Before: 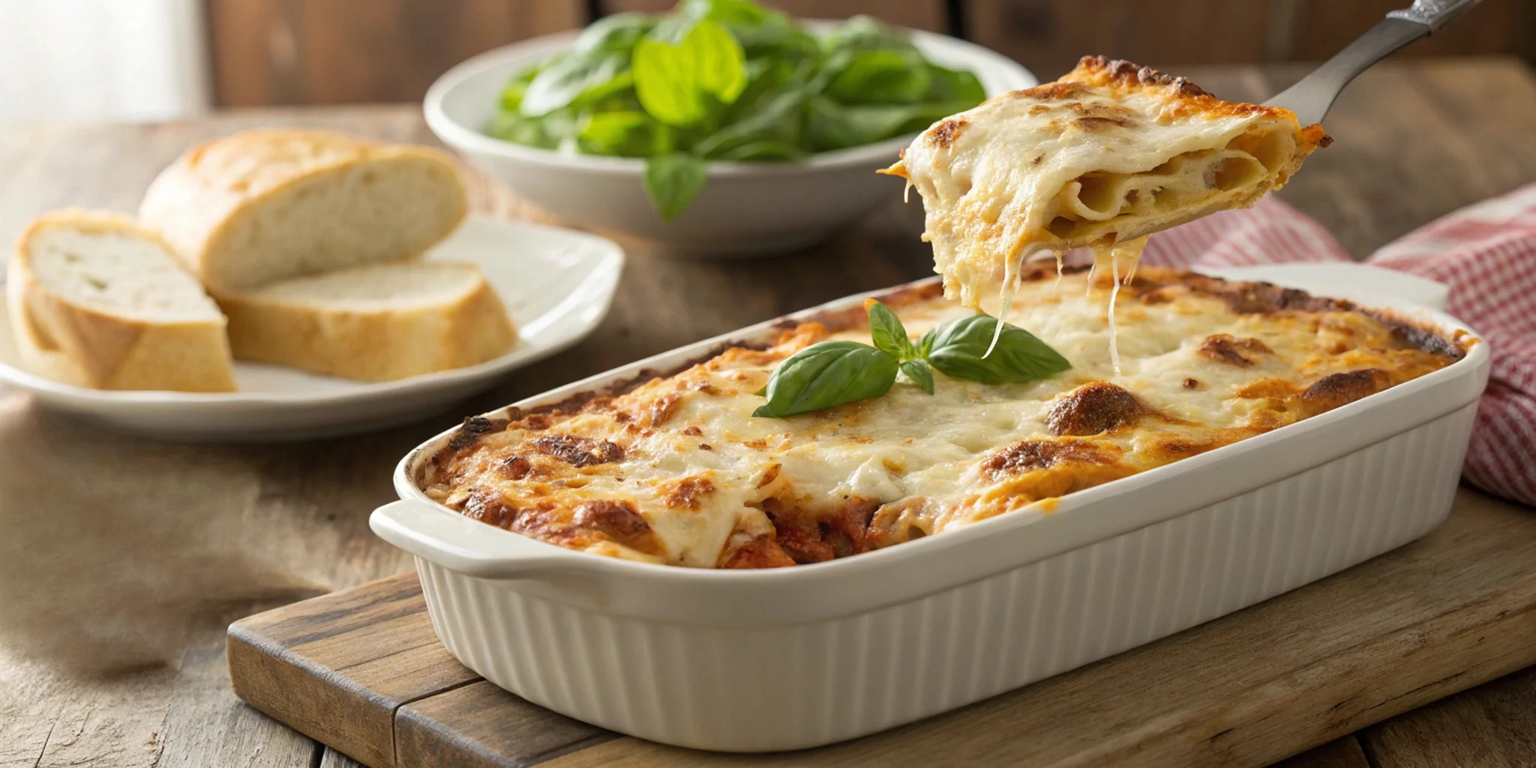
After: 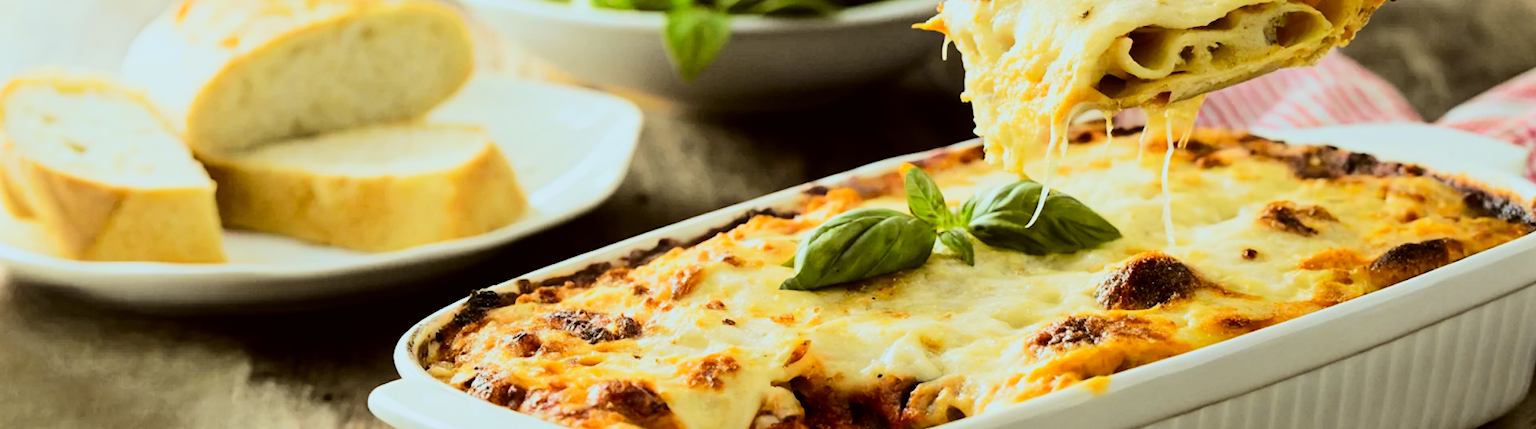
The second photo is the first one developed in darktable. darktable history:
white balance: red 0.988, blue 1.017
crop: left 1.744%, top 19.225%, right 5.069%, bottom 28.357%
tone curve: curves: ch0 [(0, 0) (0.11, 0.081) (0.256, 0.259) (0.398, 0.475) (0.498, 0.611) (0.65, 0.757) (0.835, 0.883) (1, 0.961)]; ch1 [(0, 0) (0.346, 0.307) (0.408, 0.369) (0.453, 0.457) (0.482, 0.479) (0.502, 0.498) (0.521, 0.51) (0.553, 0.554) (0.618, 0.65) (0.693, 0.727) (1, 1)]; ch2 [(0, 0) (0.366, 0.337) (0.434, 0.46) (0.485, 0.494) (0.5, 0.494) (0.511, 0.508) (0.537, 0.55) (0.579, 0.599) (0.621, 0.693) (1, 1)], color space Lab, independent channels, preserve colors none
filmic rgb: black relative exposure -5 EV, hardness 2.88, contrast 1.4, highlights saturation mix -30%
velvia: on, module defaults
color correction: highlights a* -4.98, highlights b* -3.76, shadows a* 3.83, shadows b* 4.08
